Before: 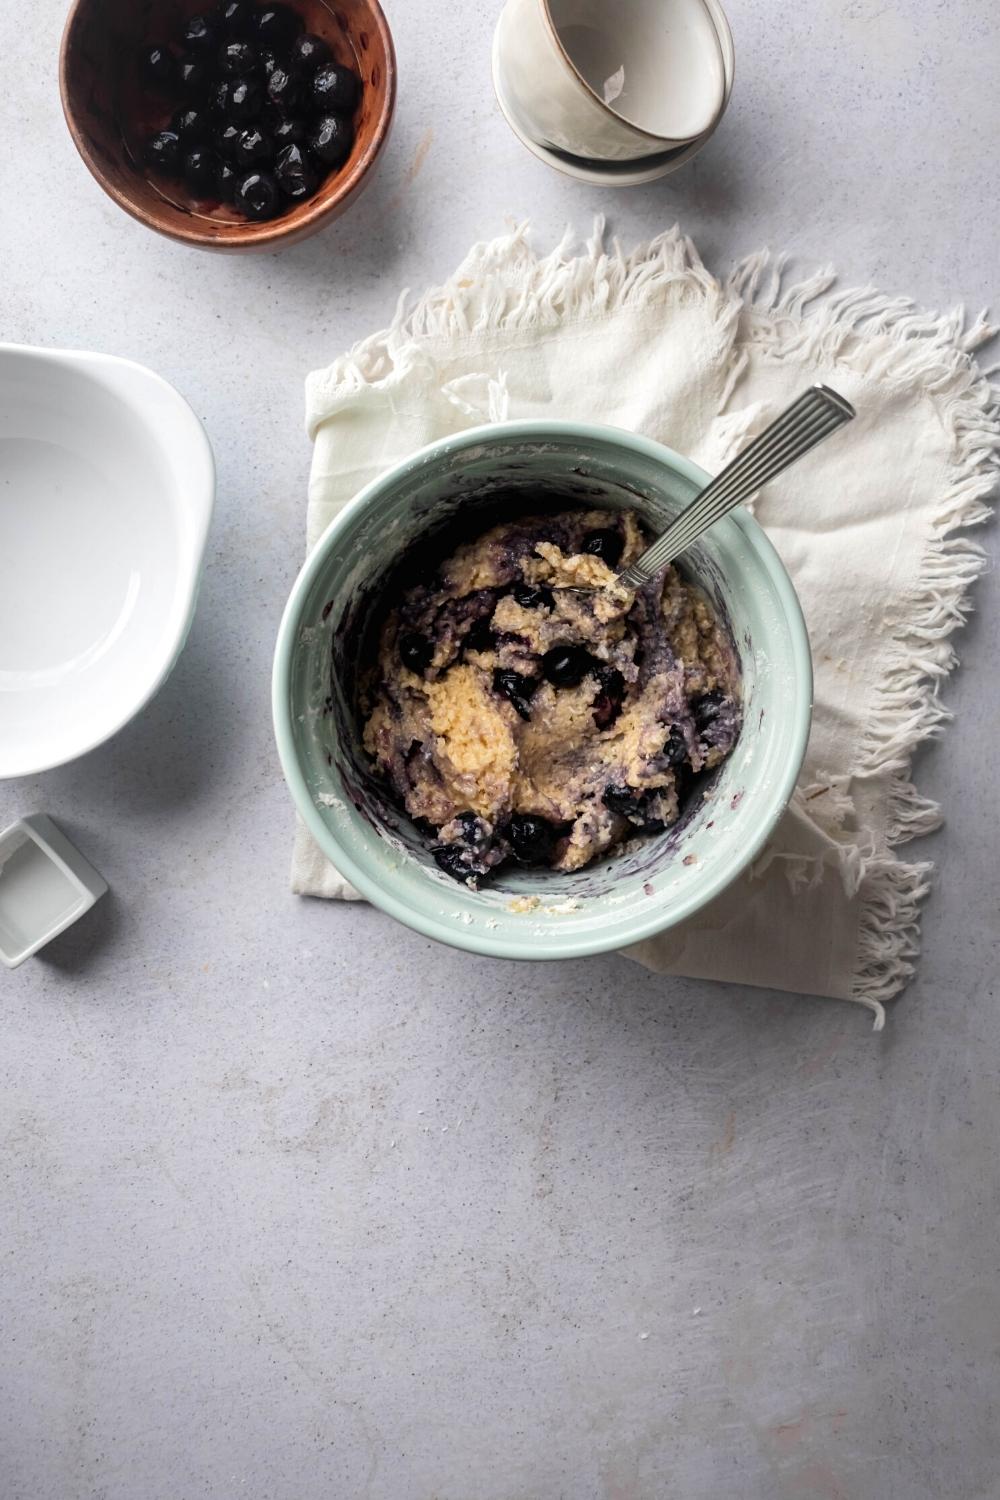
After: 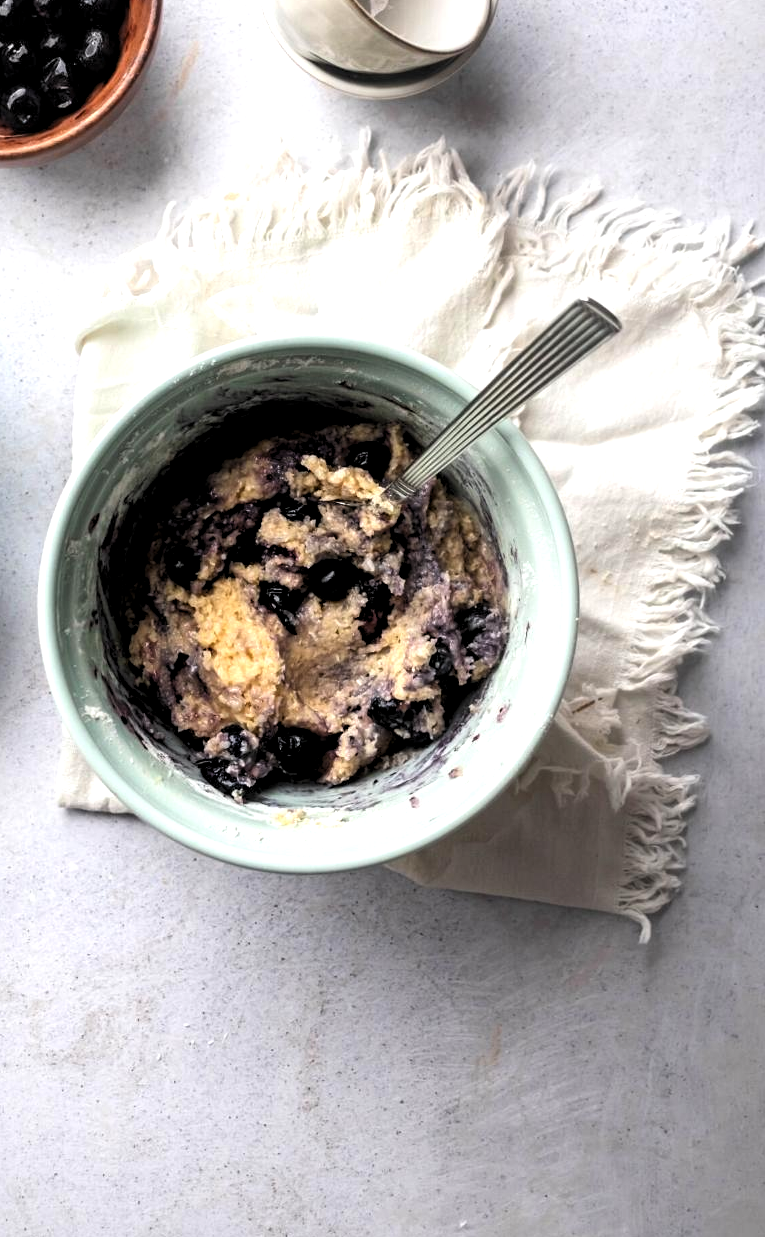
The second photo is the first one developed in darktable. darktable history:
crop: left 23.435%, top 5.836%, bottom 11.674%
exposure: exposure 0.291 EV, compensate exposure bias true, compensate highlight preservation false
levels: levels [0.062, 0.494, 0.925]
